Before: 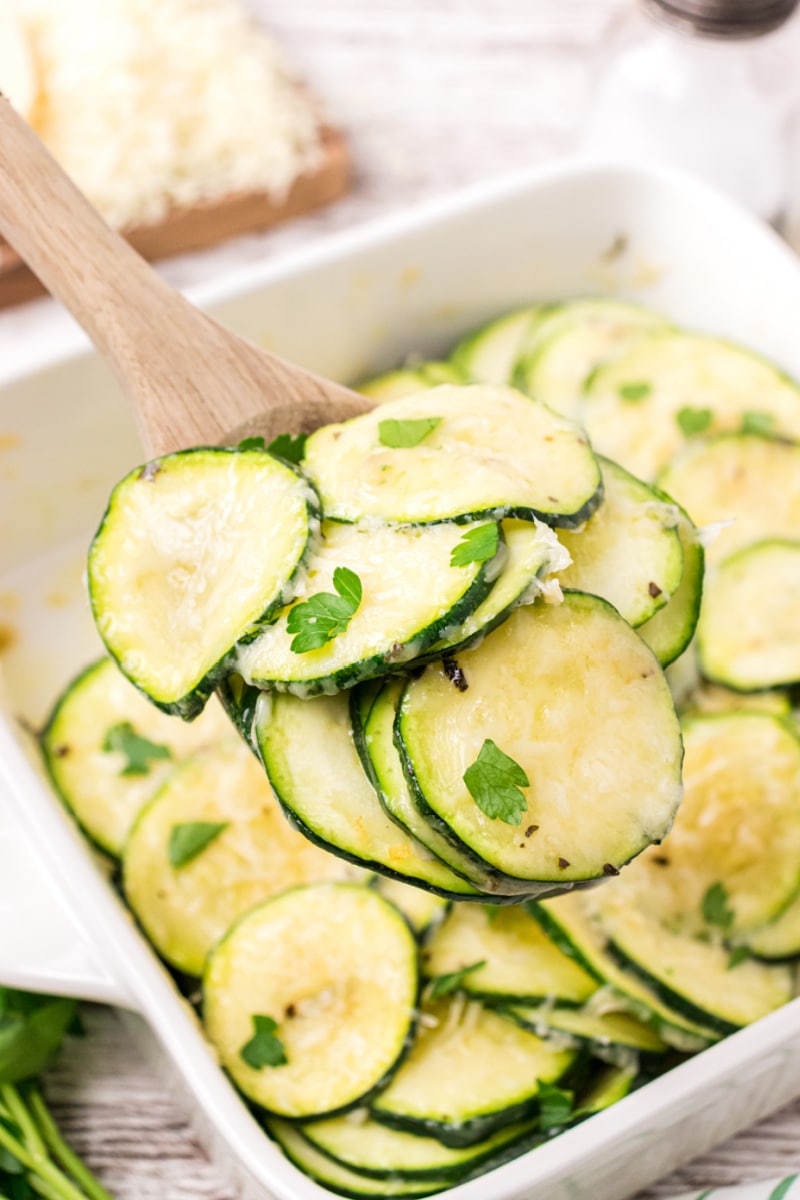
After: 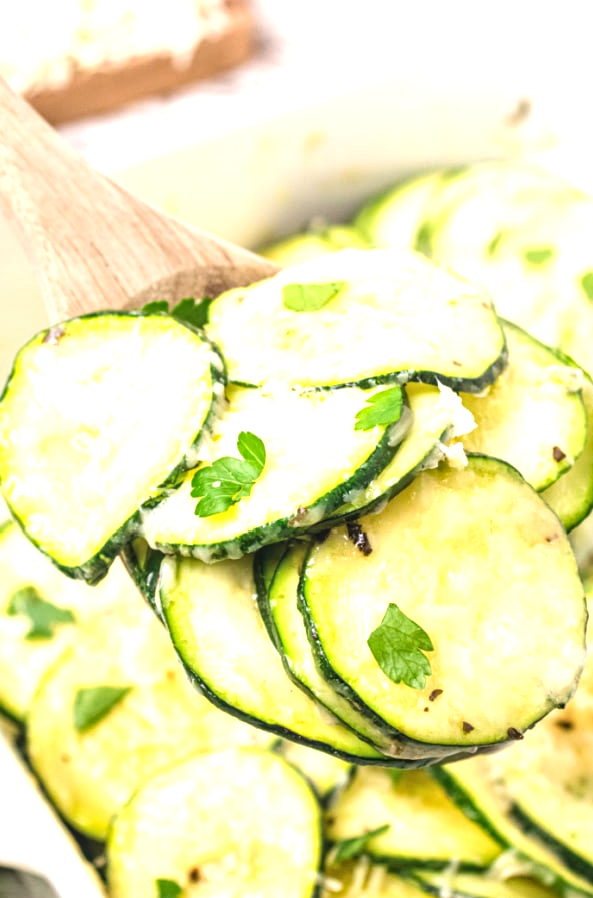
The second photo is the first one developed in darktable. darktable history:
crop and rotate: left 12.108%, top 11.342%, right 13.741%, bottom 13.764%
exposure: black level correction -0.002, exposure 0.708 EV, compensate exposure bias true, compensate highlight preservation false
local contrast: on, module defaults
